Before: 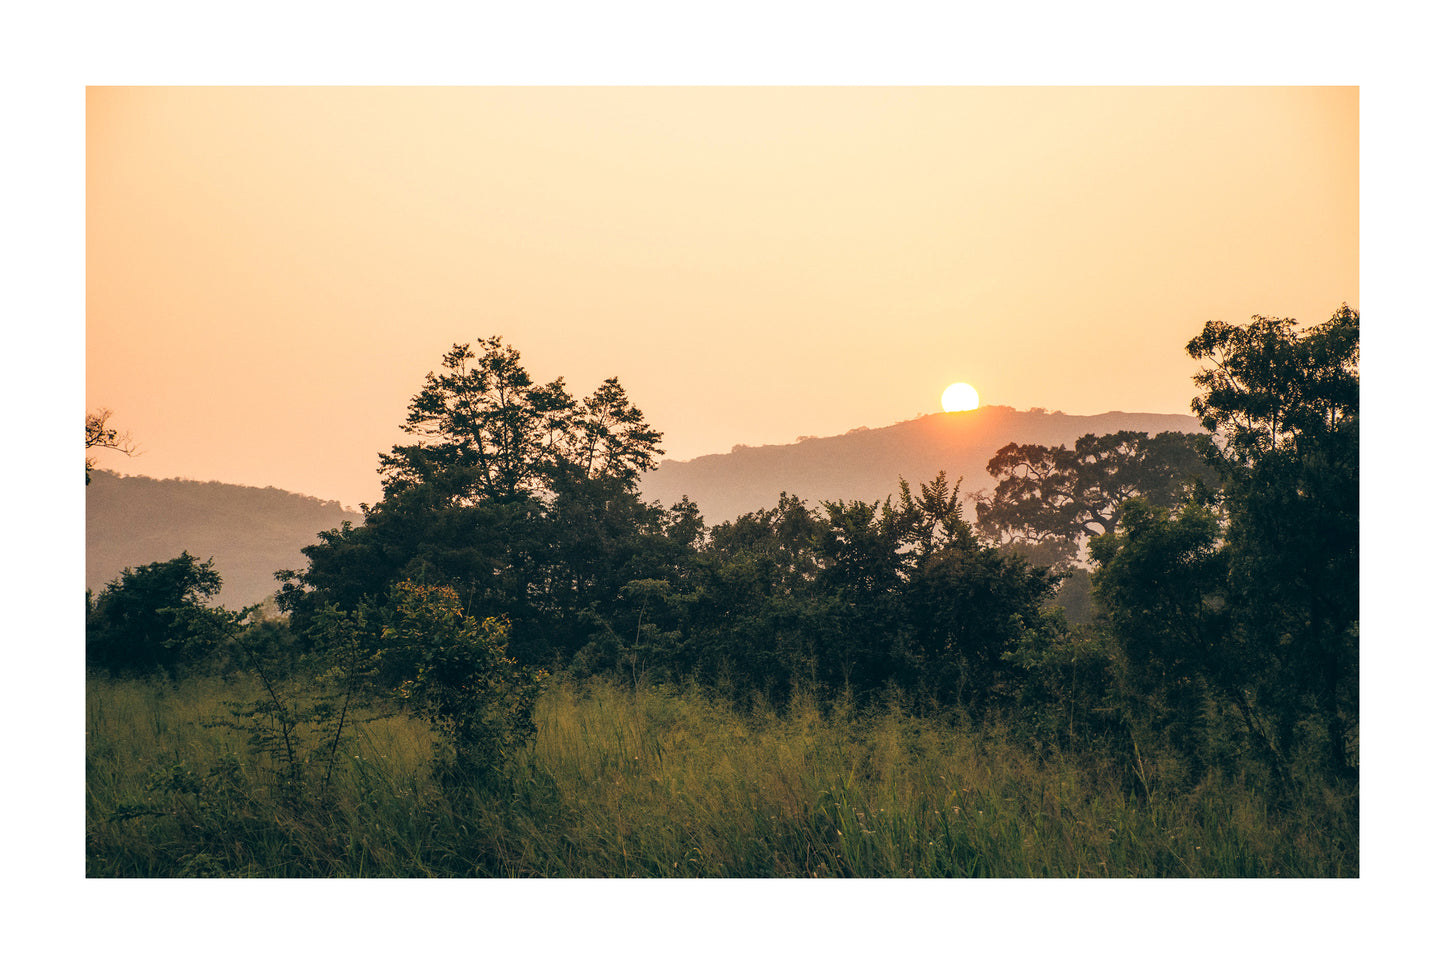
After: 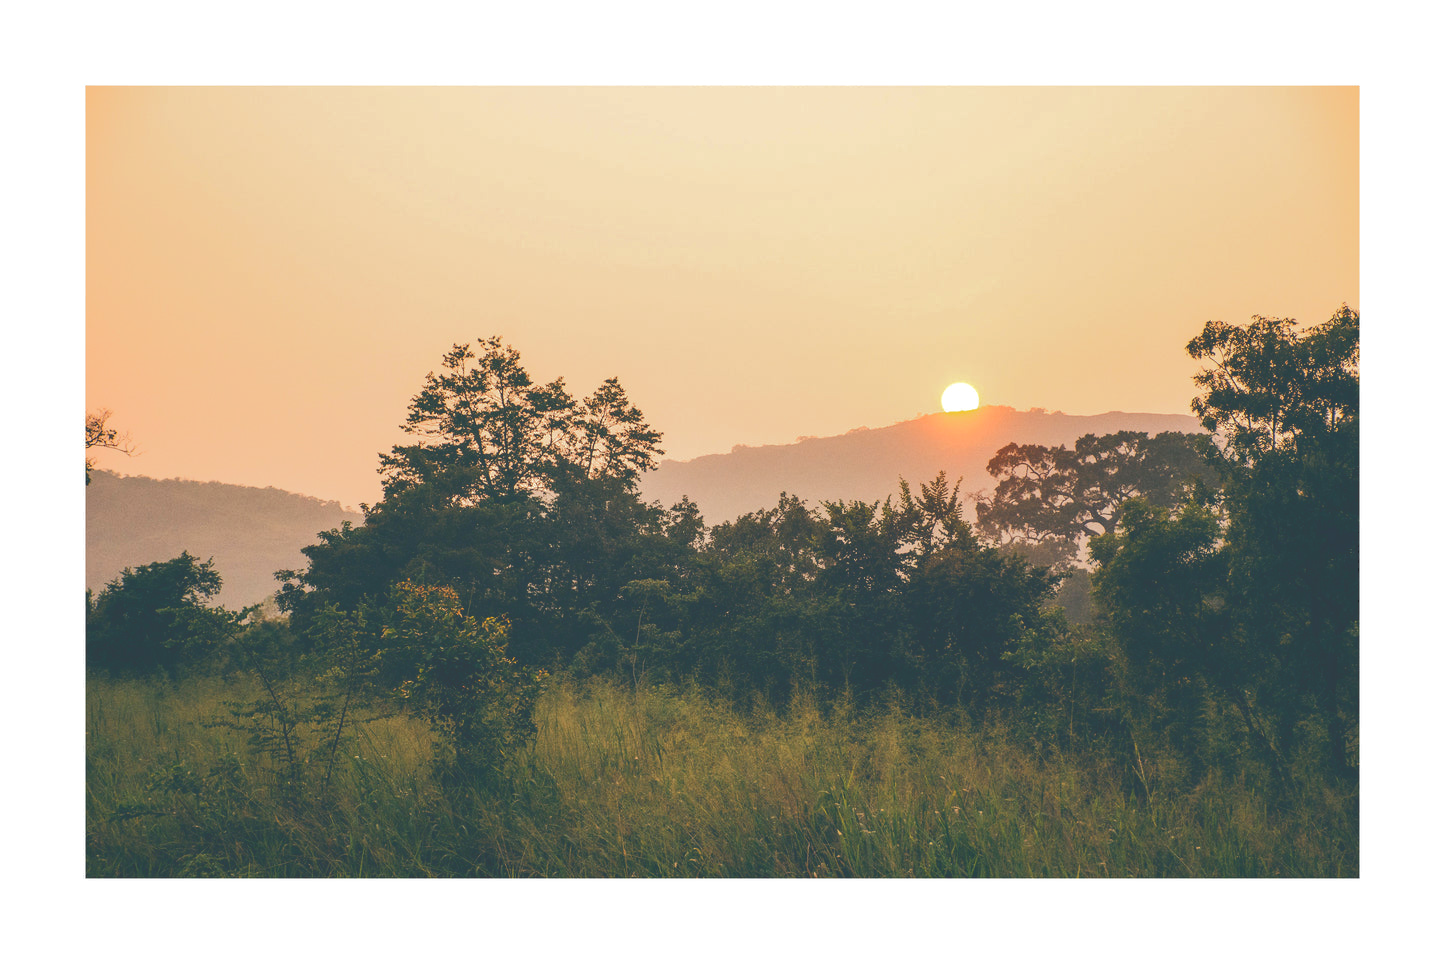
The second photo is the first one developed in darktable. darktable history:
tone equalizer: edges refinement/feathering 500, mask exposure compensation -1.57 EV, preserve details no
tone curve: curves: ch0 [(0, 0) (0.003, 0.217) (0.011, 0.217) (0.025, 0.229) (0.044, 0.243) (0.069, 0.253) (0.1, 0.265) (0.136, 0.281) (0.177, 0.305) (0.224, 0.331) (0.277, 0.369) (0.335, 0.415) (0.399, 0.472) (0.468, 0.543) (0.543, 0.609) (0.623, 0.676) (0.709, 0.734) (0.801, 0.798) (0.898, 0.849) (1, 1)], color space Lab, independent channels, preserve colors none
